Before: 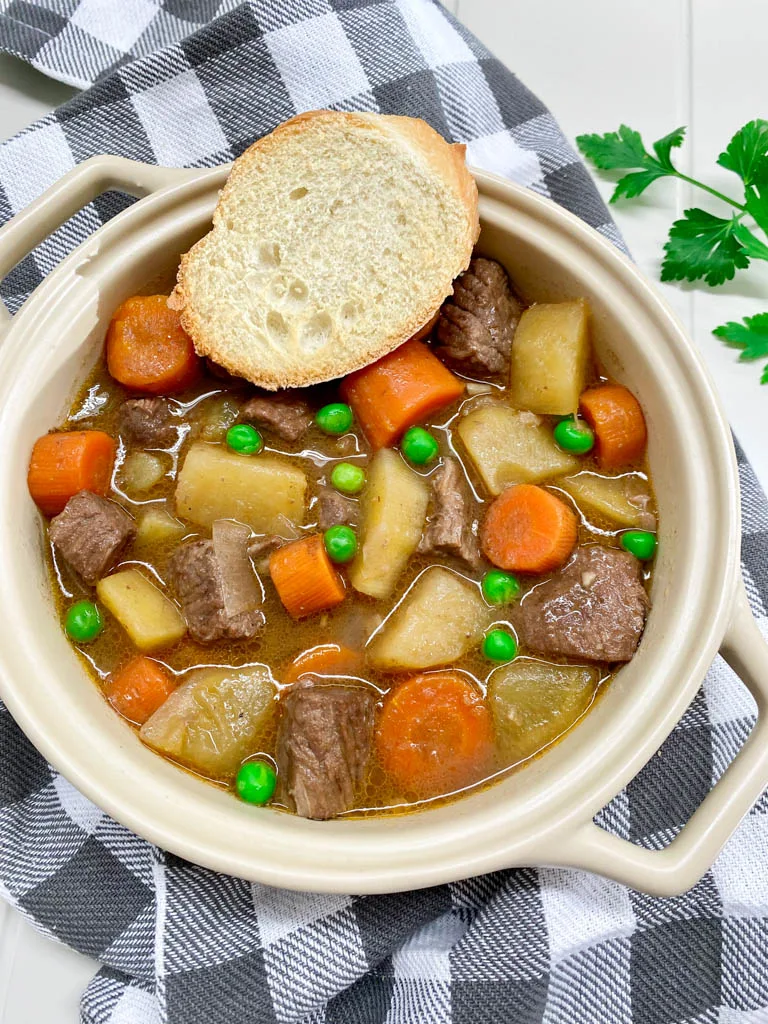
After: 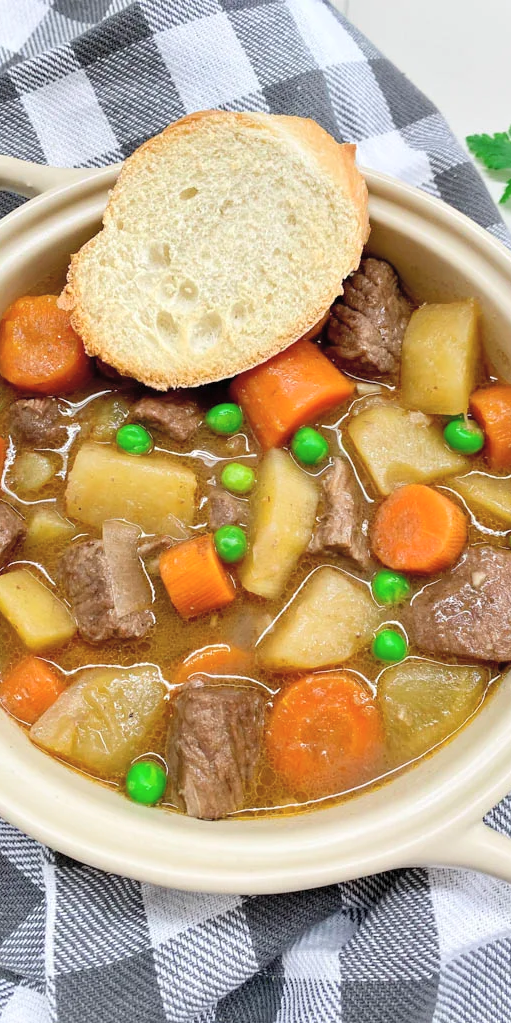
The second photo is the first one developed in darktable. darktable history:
contrast brightness saturation: brightness 0.13
crop and rotate: left 14.436%, right 18.898%
